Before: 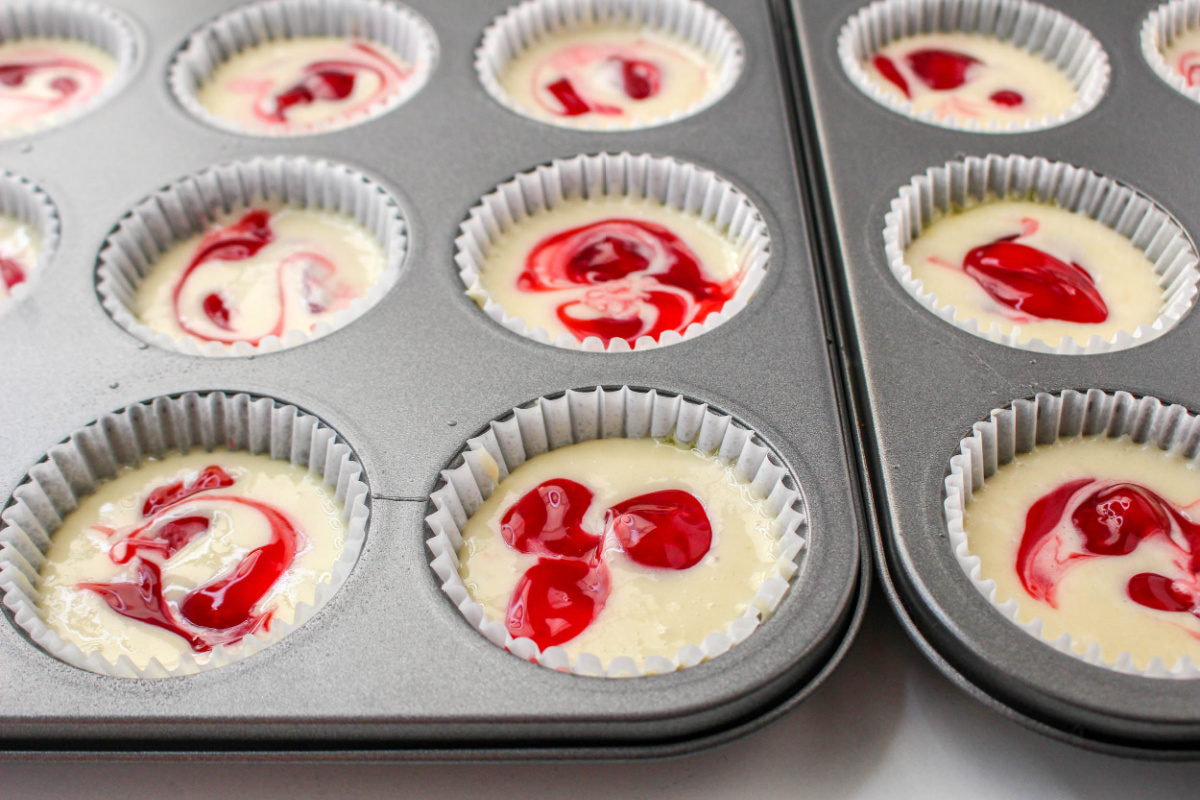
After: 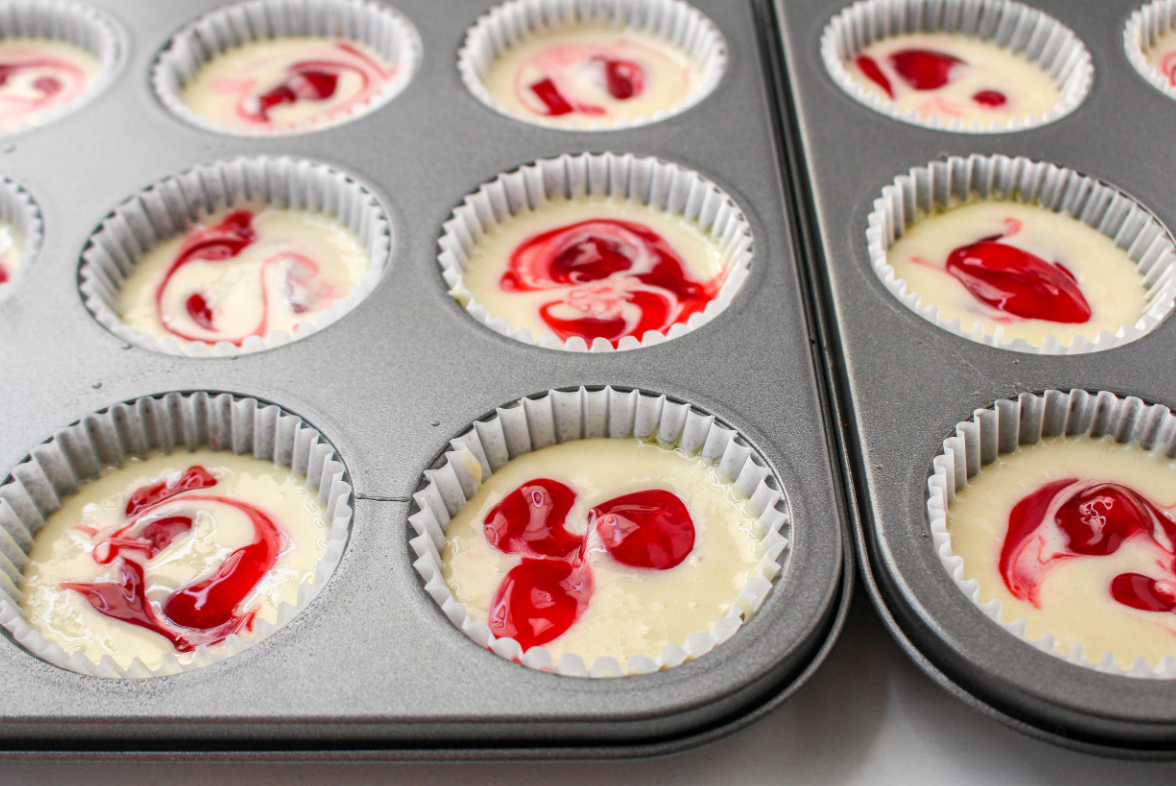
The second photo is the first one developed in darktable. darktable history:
crop and rotate: left 1.442%, right 0.51%, bottom 1.638%
